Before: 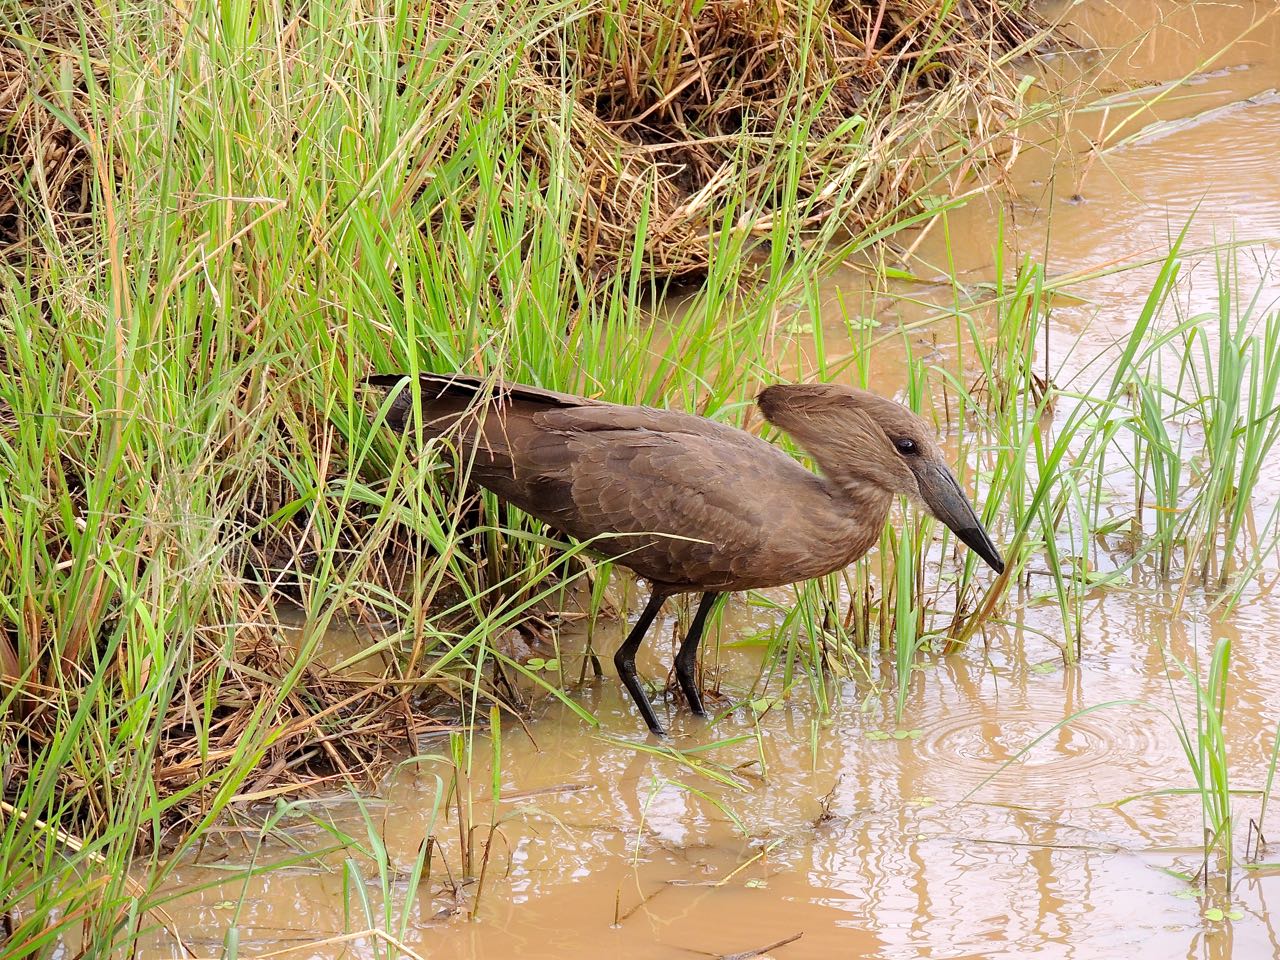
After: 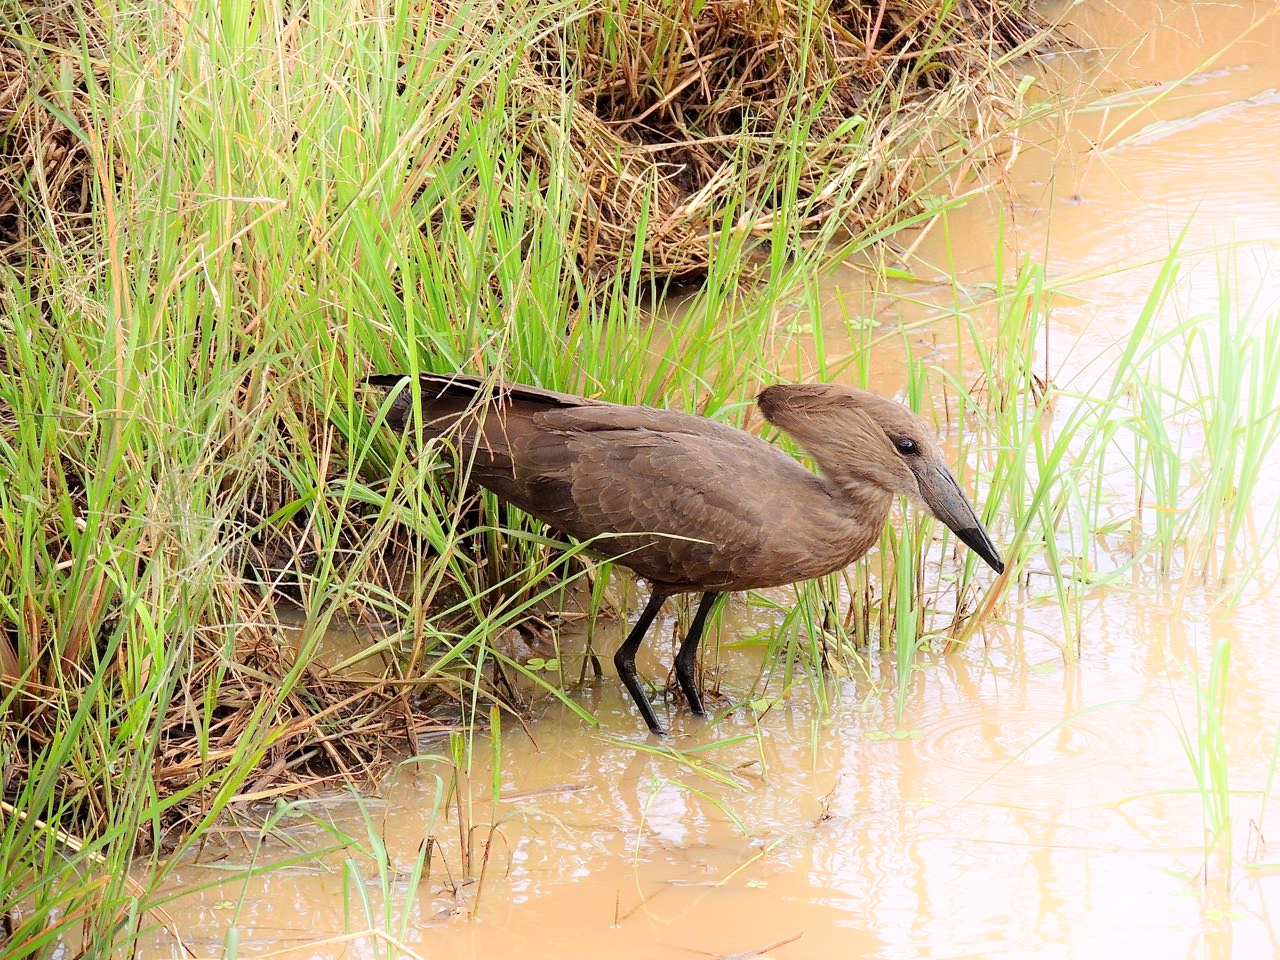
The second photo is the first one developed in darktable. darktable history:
tone equalizer: on, module defaults
shadows and highlights: shadows -53.72, highlights 84.2, soften with gaussian
